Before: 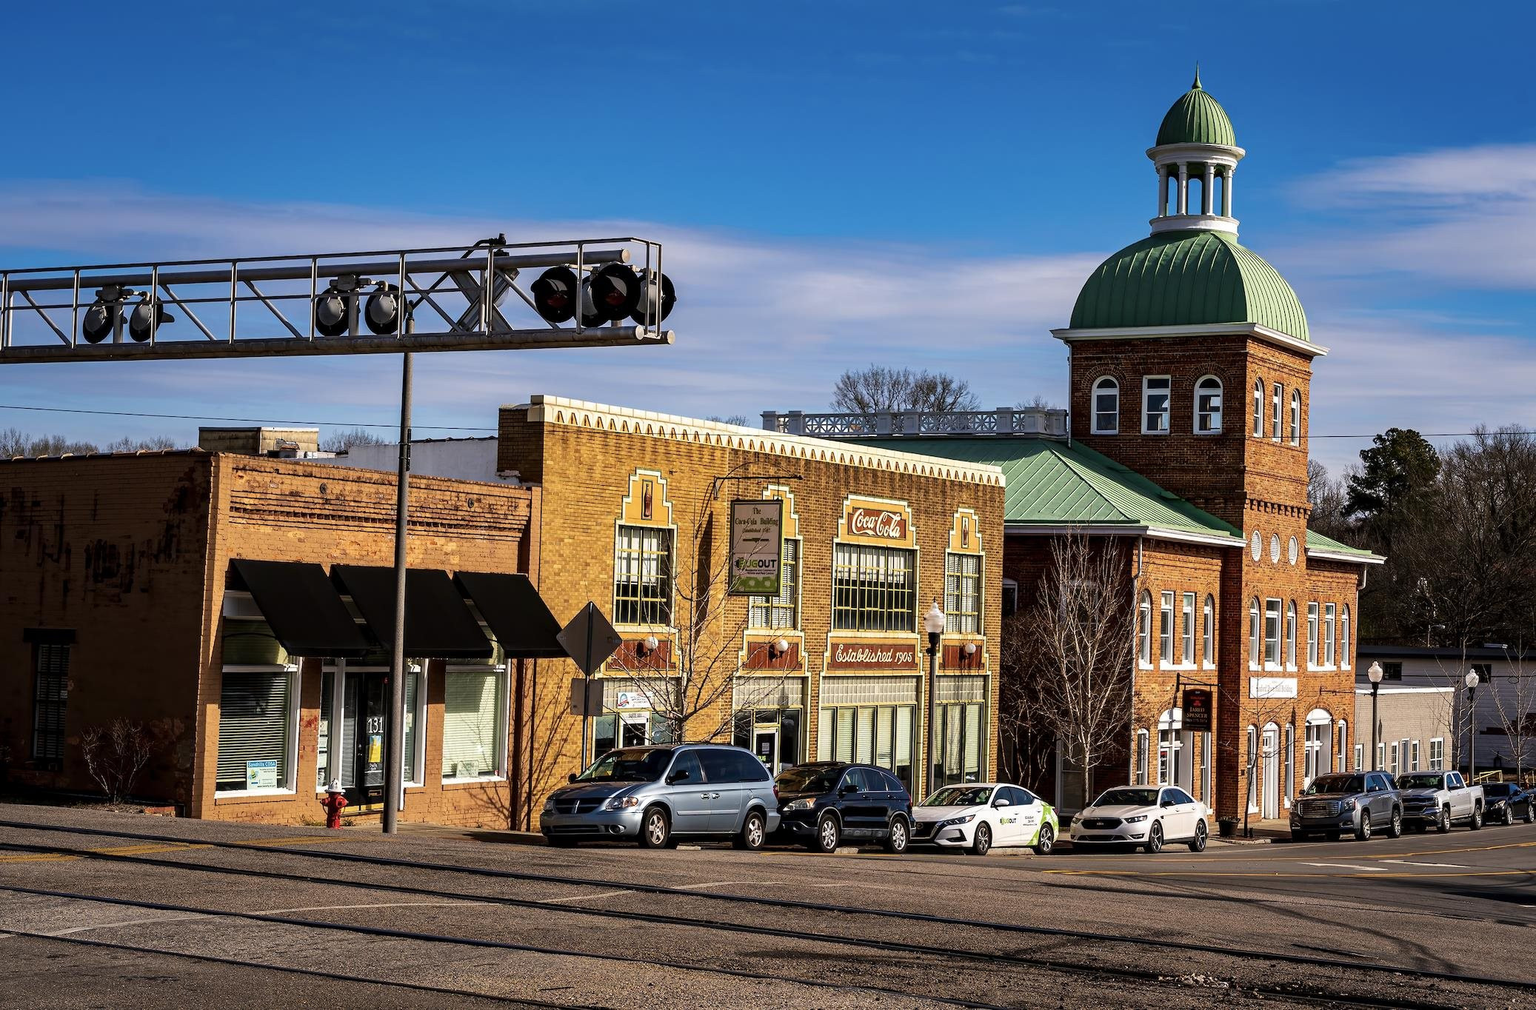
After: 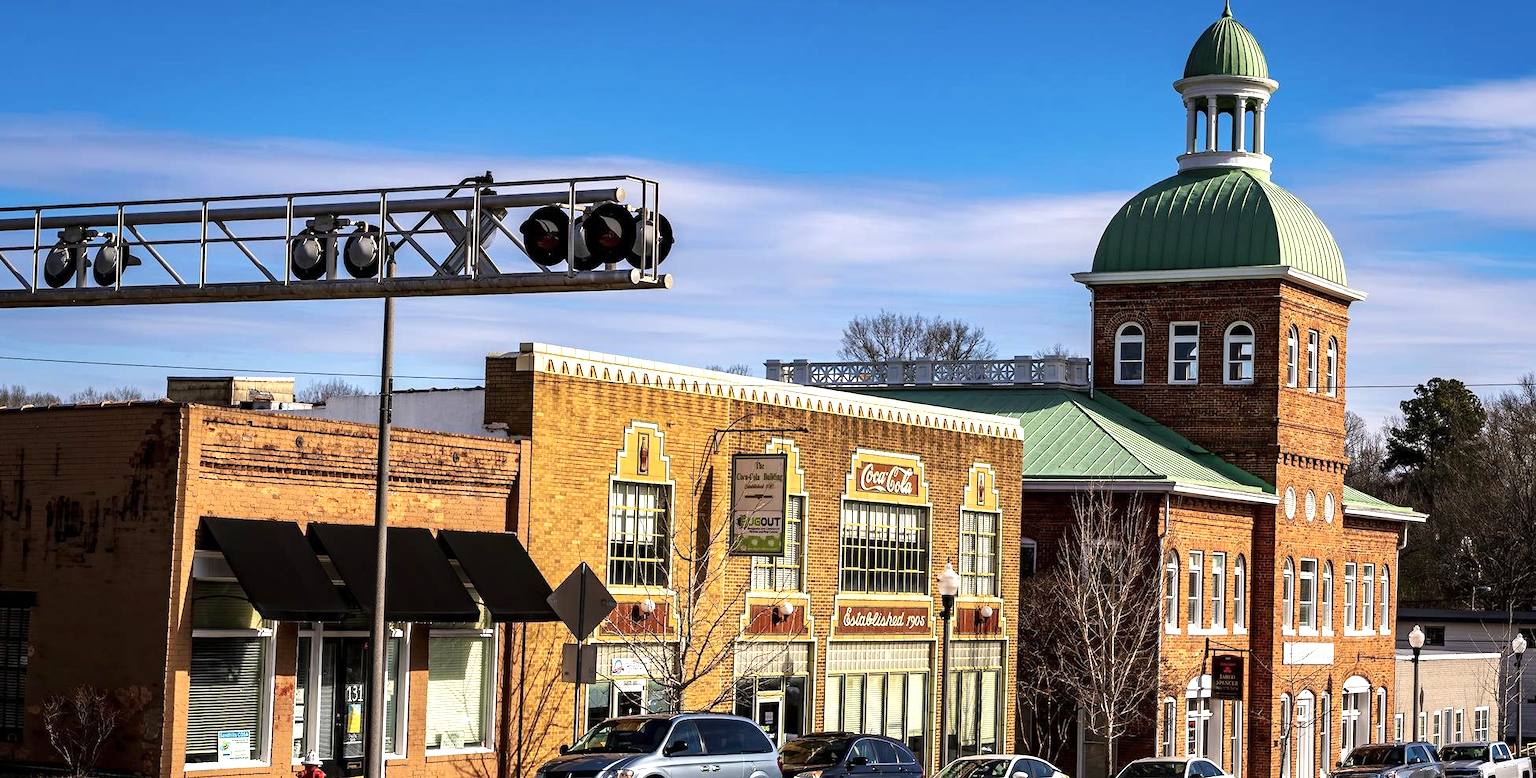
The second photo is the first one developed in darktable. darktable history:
crop: left 2.729%, top 7.217%, right 3.102%, bottom 20.151%
exposure: exposure 0.525 EV, compensate exposure bias true, compensate highlight preservation false
